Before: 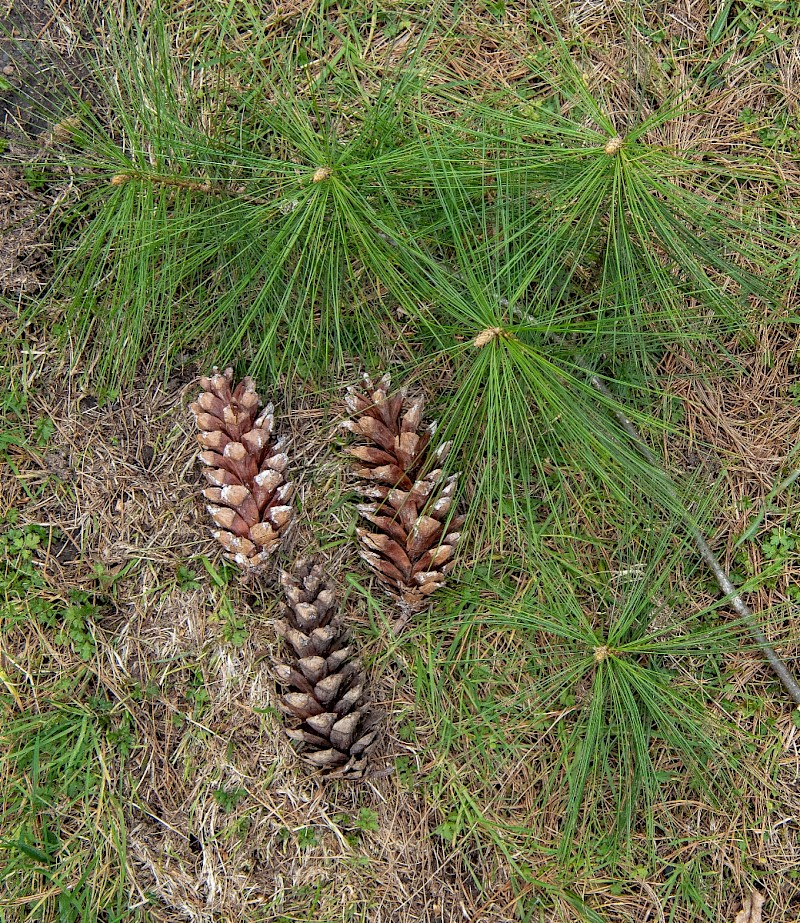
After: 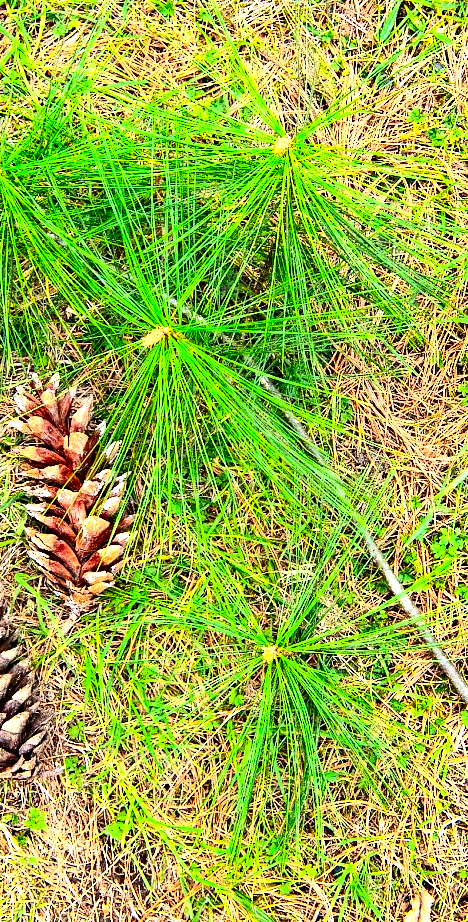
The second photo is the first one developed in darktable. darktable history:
crop: left 41.402%
shadows and highlights: shadows 12, white point adjustment 1.2, highlights -0.36, soften with gaussian
exposure: black level correction 0, exposure 0.9 EV, compensate exposure bias true, compensate highlight preservation false
tone equalizer: -8 EV -0.75 EV, -7 EV -0.7 EV, -6 EV -0.6 EV, -5 EV -0.4 EV, -3 EV 0.4 EV, -2 EV 0.6 EV, -1 EV 0.7 EV, +0 EV 0.75 EV, edges refinement/feathering 500, mask exposure compensation -1.57 EV, preserve details no
contrast brightness saturation: contrast 0.26, brightness 0.02, saturation 0.87
